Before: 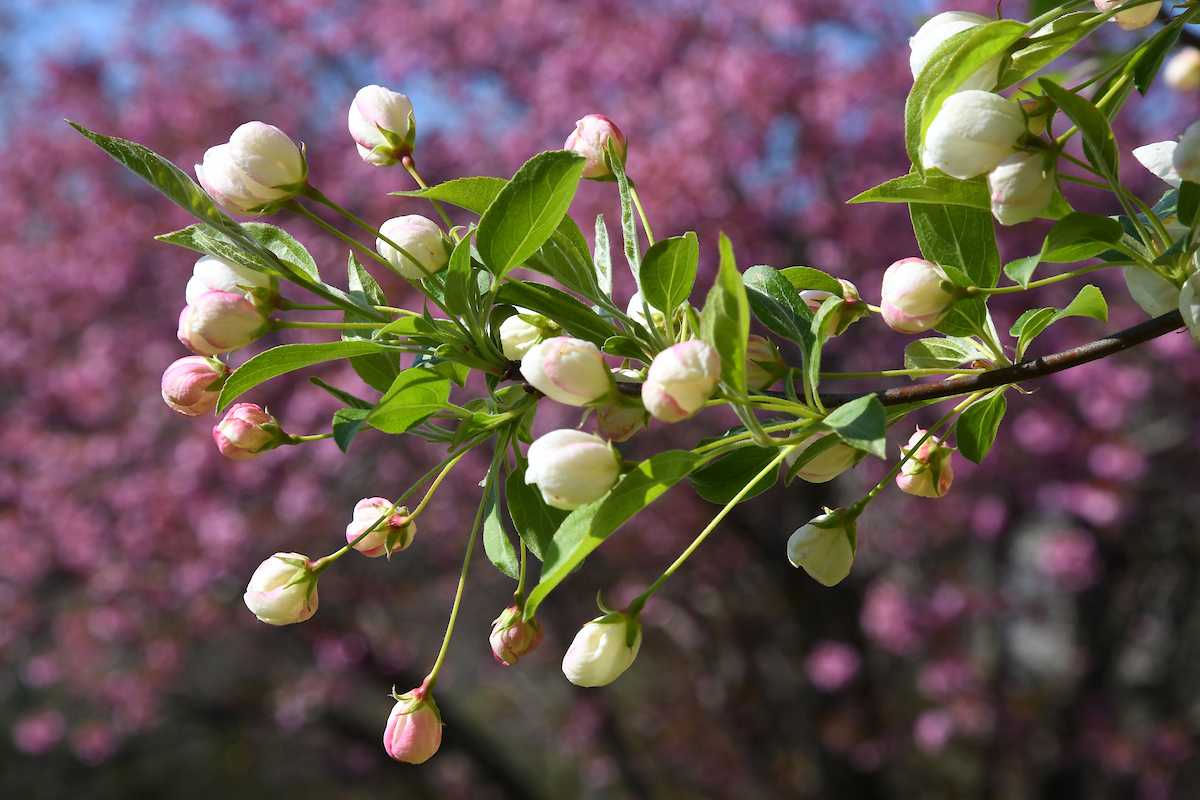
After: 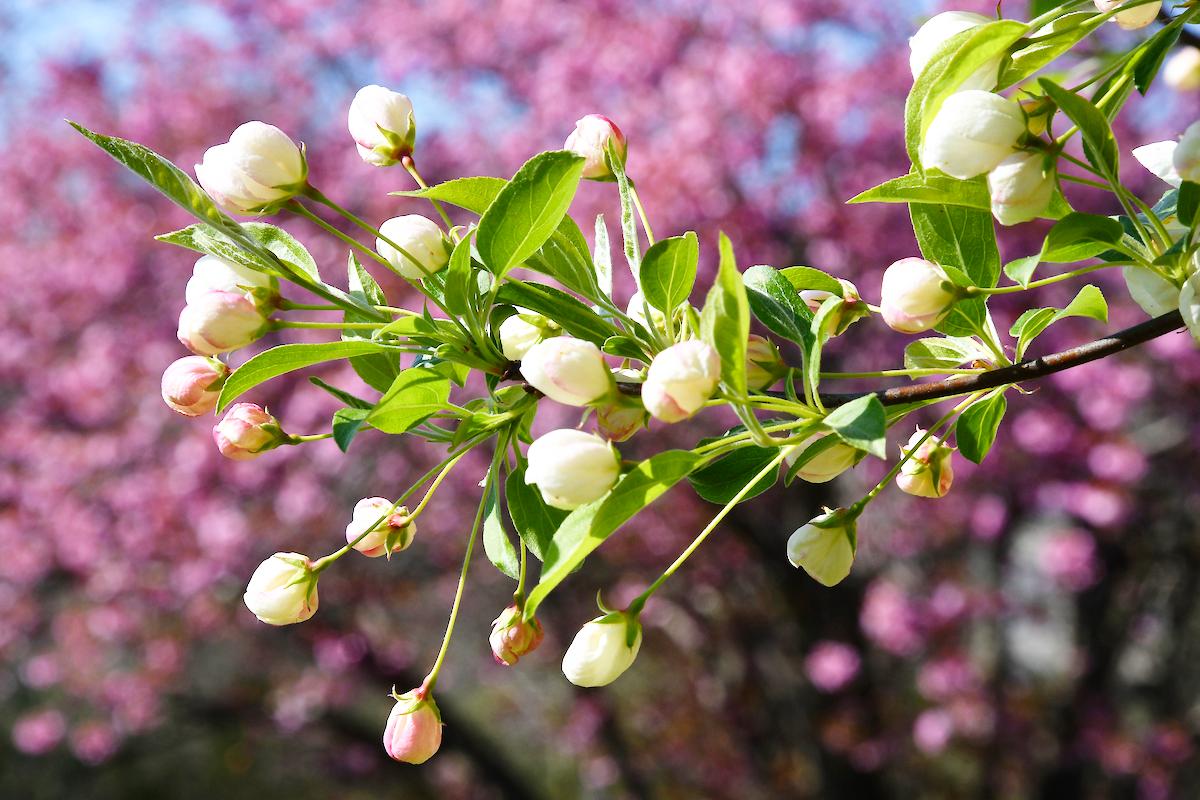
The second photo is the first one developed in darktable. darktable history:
exposure: compensate highlight preservation false
base curve: curves: ch0 [(0, 0) (0.008, 0.007) (0.022, 0.029) (0.048, 0.089) (0.092, 0.197) (0.191, 0.399) (0.275, 0.534) (0.357, 0.65) (0.477, 0.78) (0.542, 0.833) (0.799, 0.973) (1, 1)], preserve colors none
